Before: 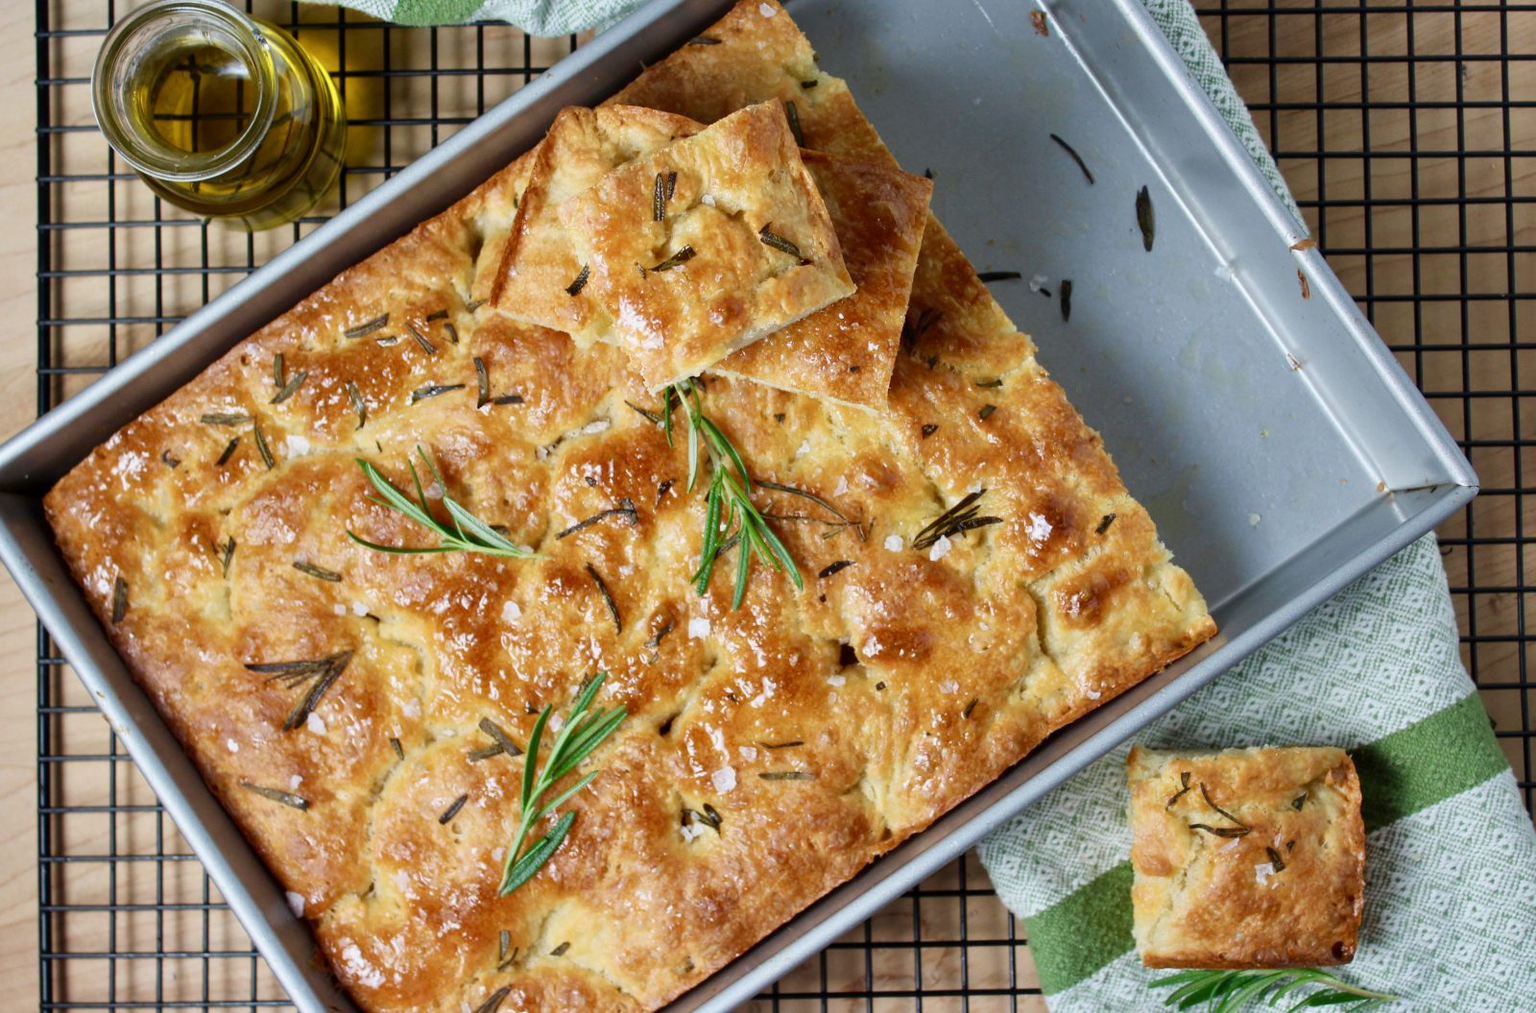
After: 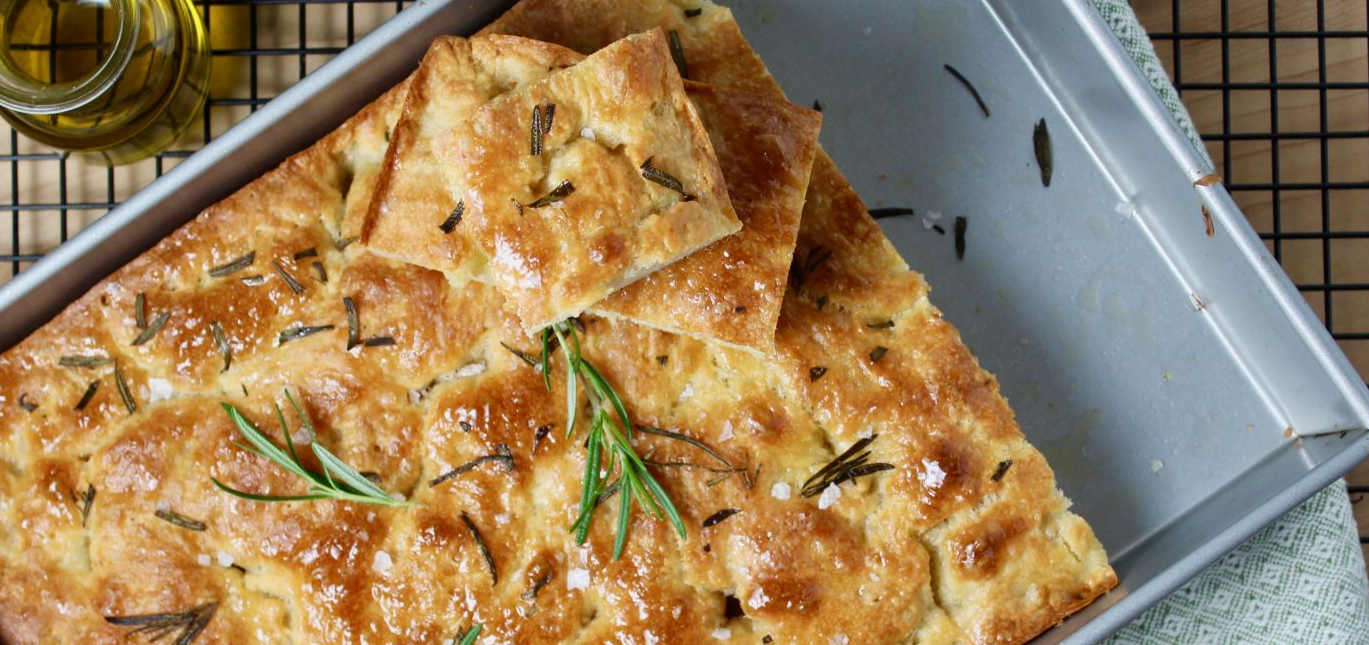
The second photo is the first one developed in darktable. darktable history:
crop and rotate: left 9.431%, top 7.153%, right 4.969%, bottom 31.702%
